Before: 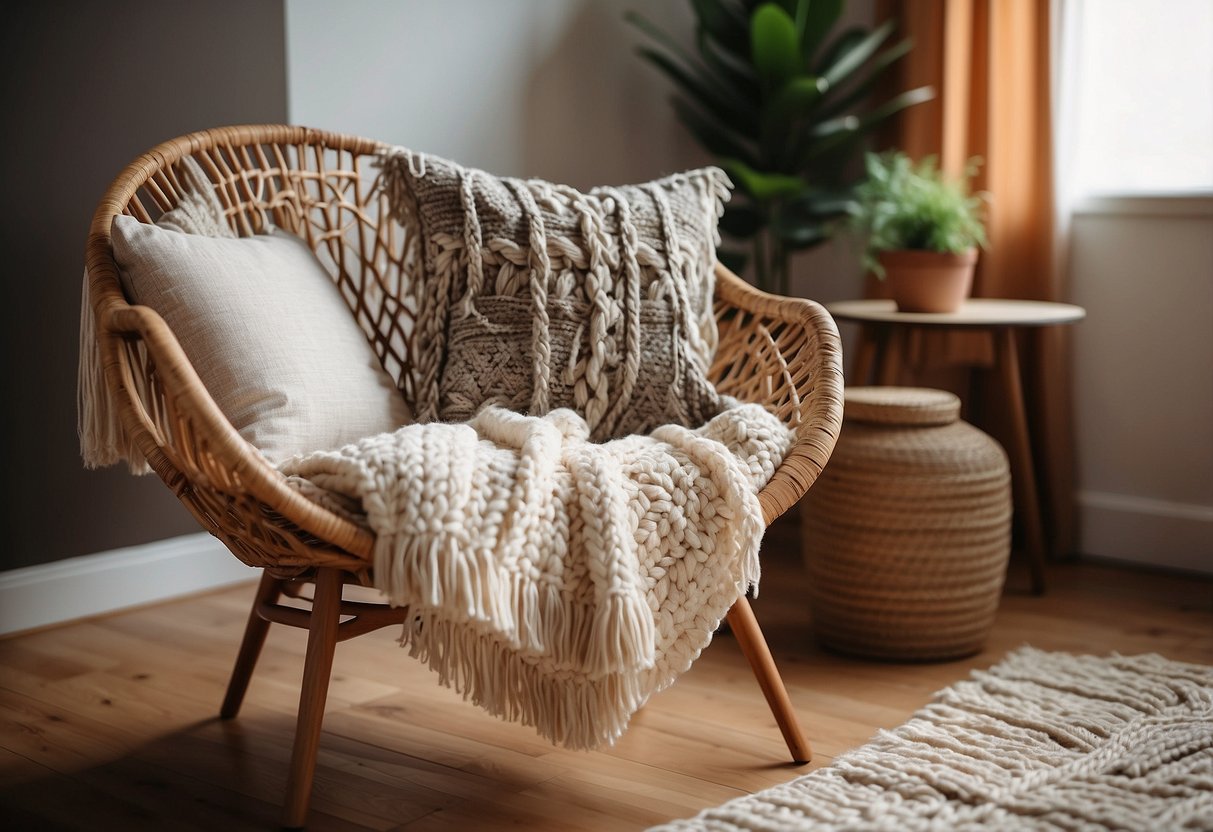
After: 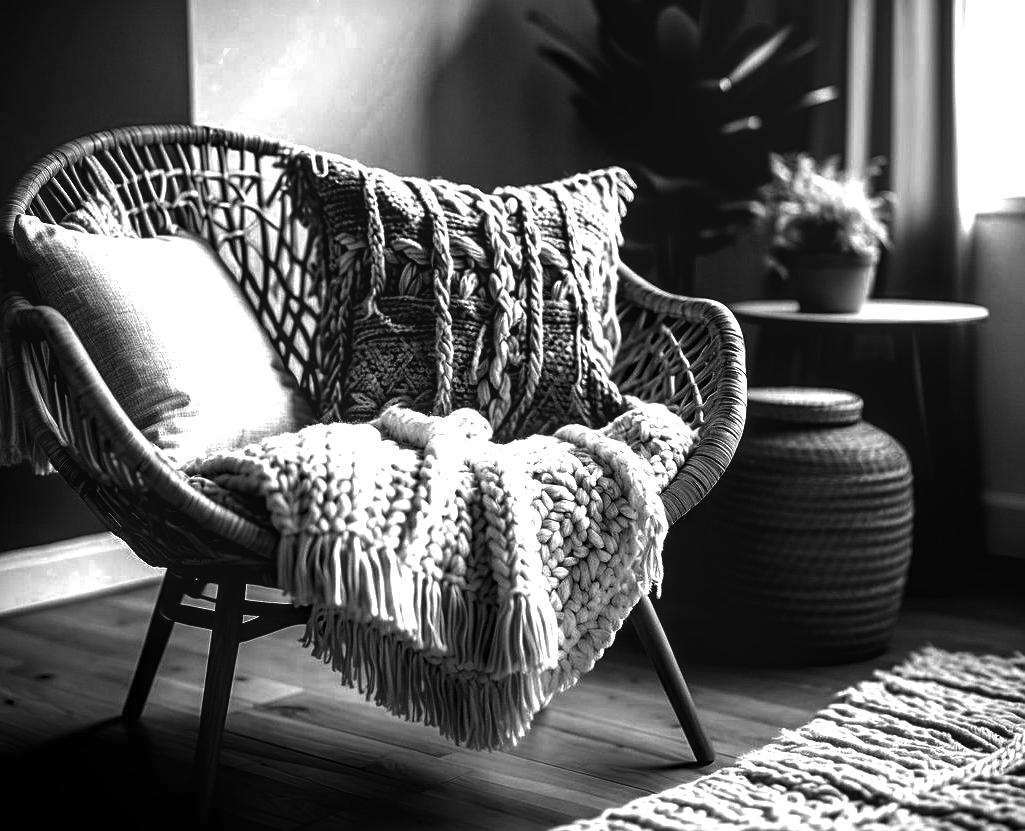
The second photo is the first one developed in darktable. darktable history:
sharpen: on, module defaults
color zones: curves: ch0 [(0.002, 0.589) (0.107, 0.484) (0.146, 0.249) (0.217, 0.352) (0.309, 0.525) (0.39, 0.404) (0.455, 0.169) (0.597, 0.055) (0.724, 0.212) (0.775, 0.691) (0.869, 0.571) (1, 0.587)]; ch1 [(0, 0) (0.143, 0) (0.286, 0) (0.429, 0) (0.571, 0) (0.714, 0) (0.857, 0)]
crop: left 8.069%, right 7.415%
contrast brightness saturation: contrast 0.089, brightness -0.595, saturation 0.167
local contrast: detail 130%
tone equalizer: -8 EV -1.12 EV, -7 EV -0.973 EV, -6 EV -0.851 EV, -5 EV -0.602 EV, -3 EV 0.606 EV, -2 EV 0.89 EV, -1 EV 1.01 EV, +0 EV 1.06 EV
contrast equalizer: octaves 7, y [[0.6 ×6], [0.55 ×6], [0 ×6], [0 ×6], [0 ×6]], mix 0.298
